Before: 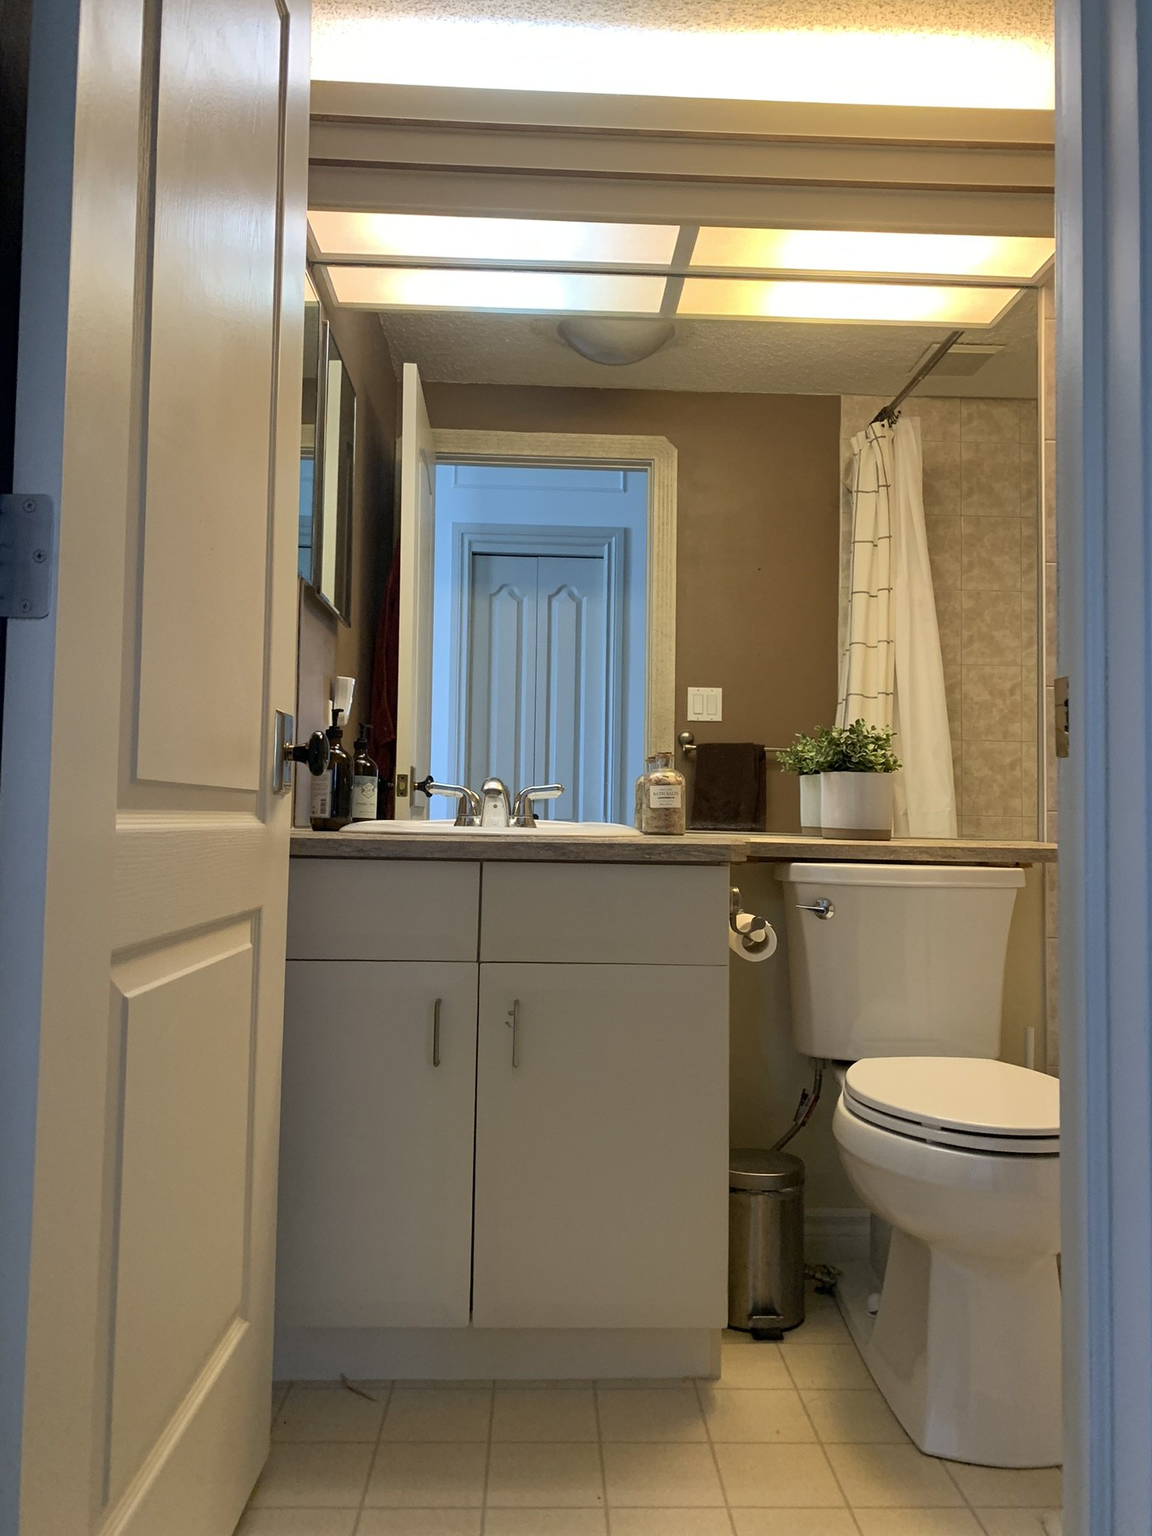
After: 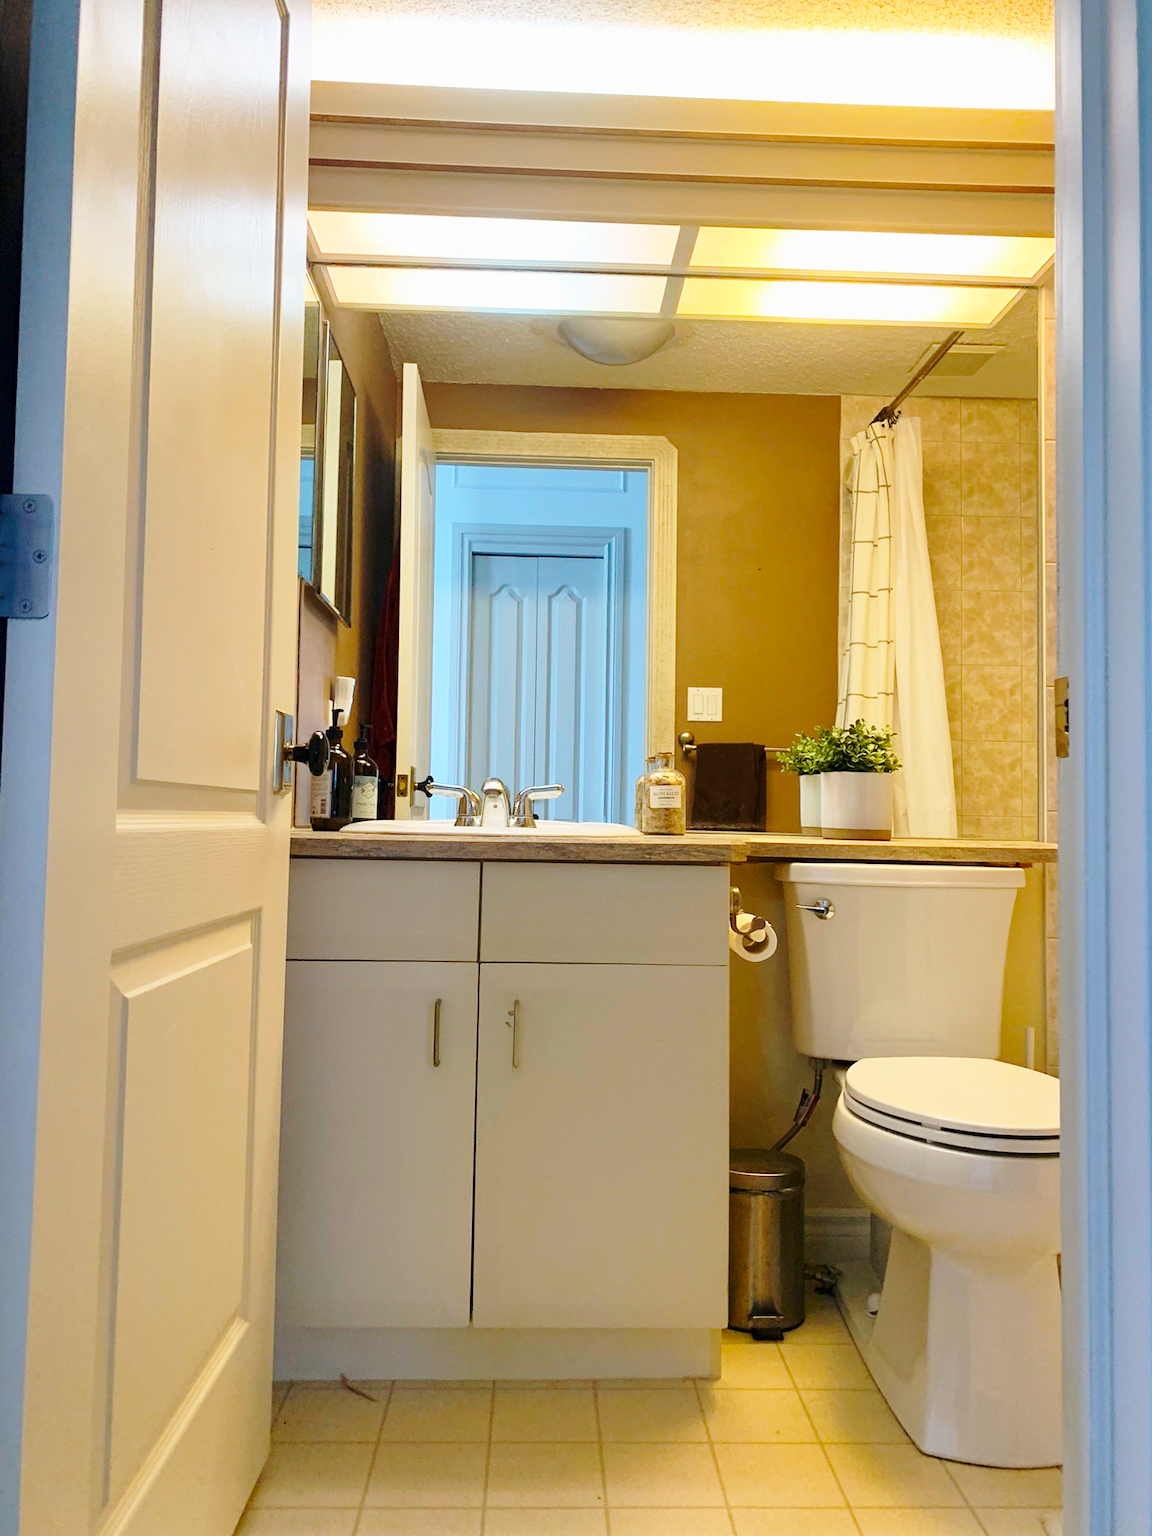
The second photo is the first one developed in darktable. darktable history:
base curve: curves: ch0 [(0, 0) (0.032, 0.037) (0.105, 0.228) (0.435, 0.76) (0.856, 0.983) (1, 1)], preserve colors none
color balance rgb: perceptual saturation grading › global saturation 19.87%, contrast -9.788%
